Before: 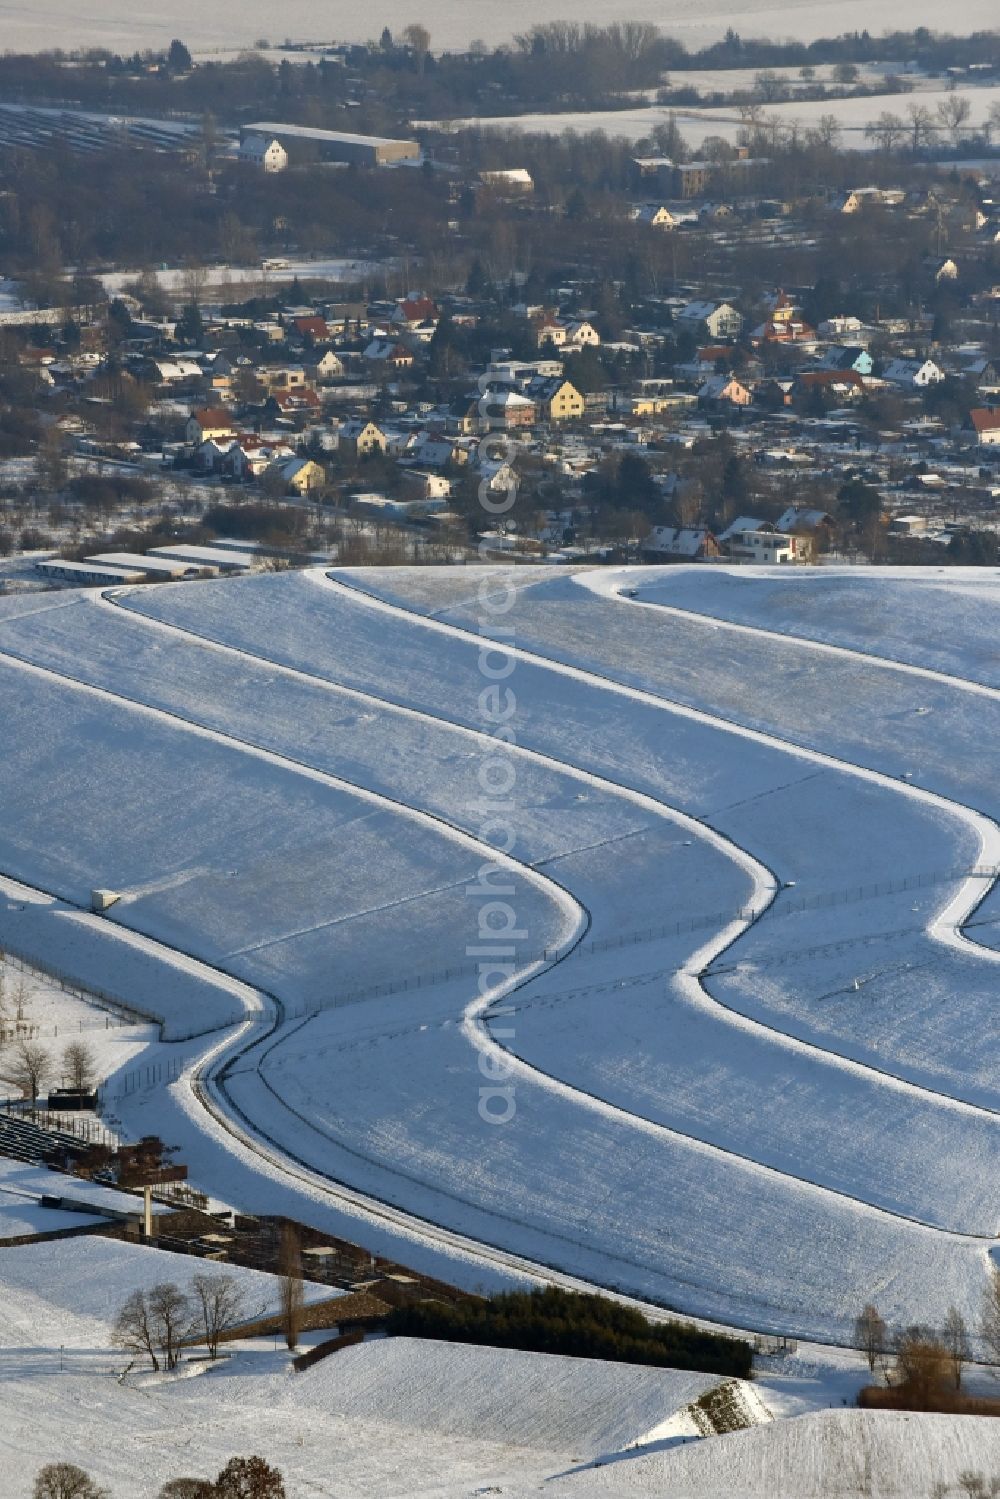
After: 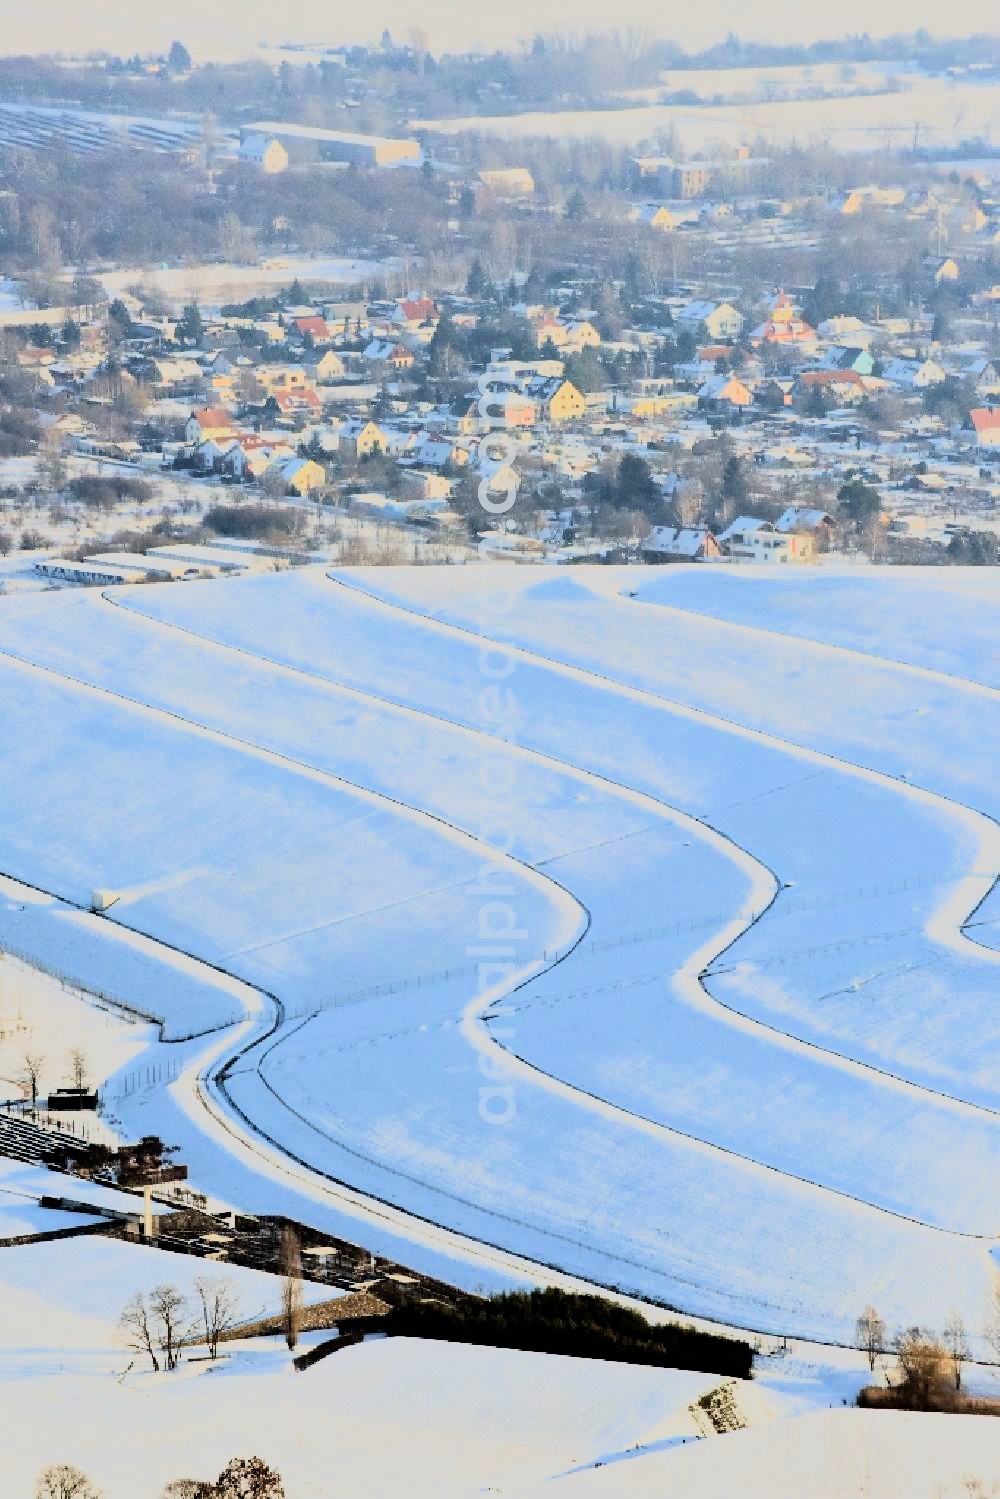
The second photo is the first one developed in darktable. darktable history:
rgb curve: curves: ch0 [(0, 0) (0.21, 0.15) (0.24, 0.21) (0.5, 0.75) (0.75, 0.96) (0.89, 0.99) (1, 1)]; ch1 [(0, 0.02) (0.21, 0.13) (0.25, 0.2) (0.5, 0.67) (0.75, 0.9) (0.89, 0.97) (1, 1)]; ch2 [(0, 0.02) (0.21, 0.13) (0.25, 0.2) (0.5, 0.67) (0.75, 0.9) (0.89, 0.97) (1, 1)], compensate middle gray true
filmic rgb: black relative exposure -7.65 EV, white relative exposure 4.56 EV, hardness 3.61, color science v6 (2022)
exposure: black level correction 0, exposure 1 EV, compensate exposure bias true, compensate highlight preservation false
